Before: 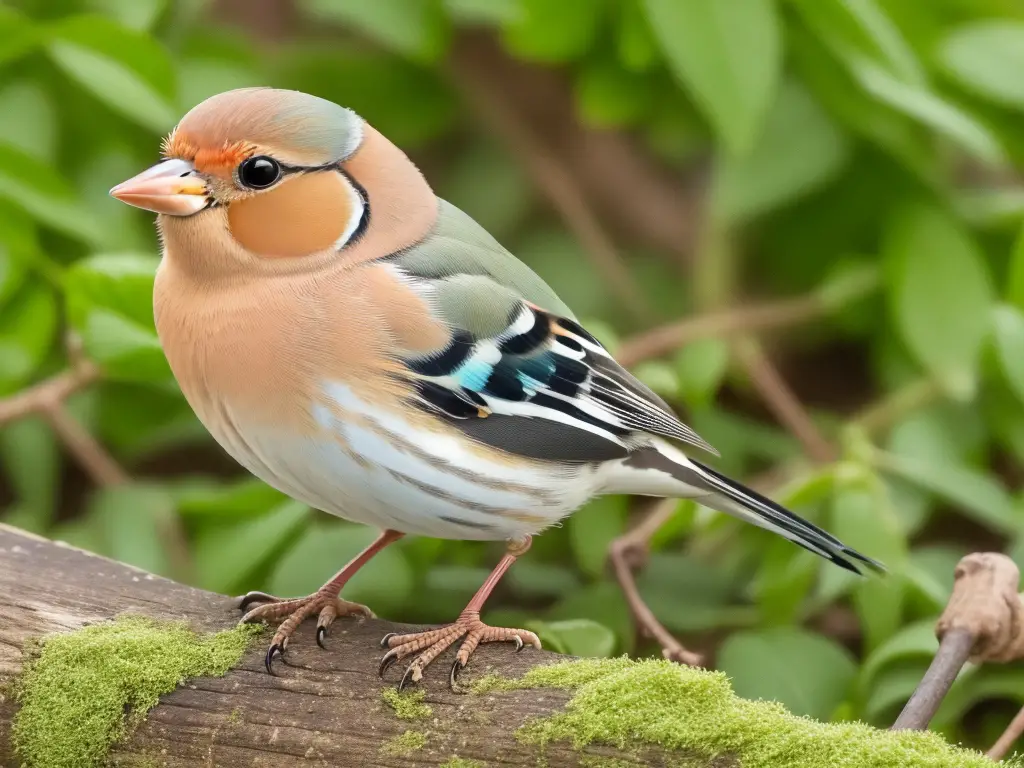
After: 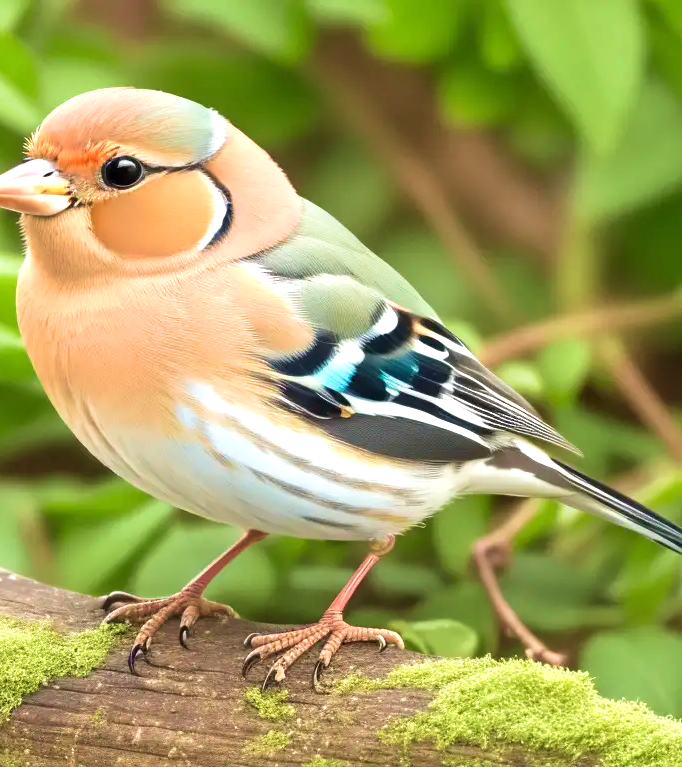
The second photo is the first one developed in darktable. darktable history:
exposure: exposure 0.607 EV, compensate highlight preservation false
crop and rotate: left 13.469%, right 19.896%
velvia: strength 50.11%
